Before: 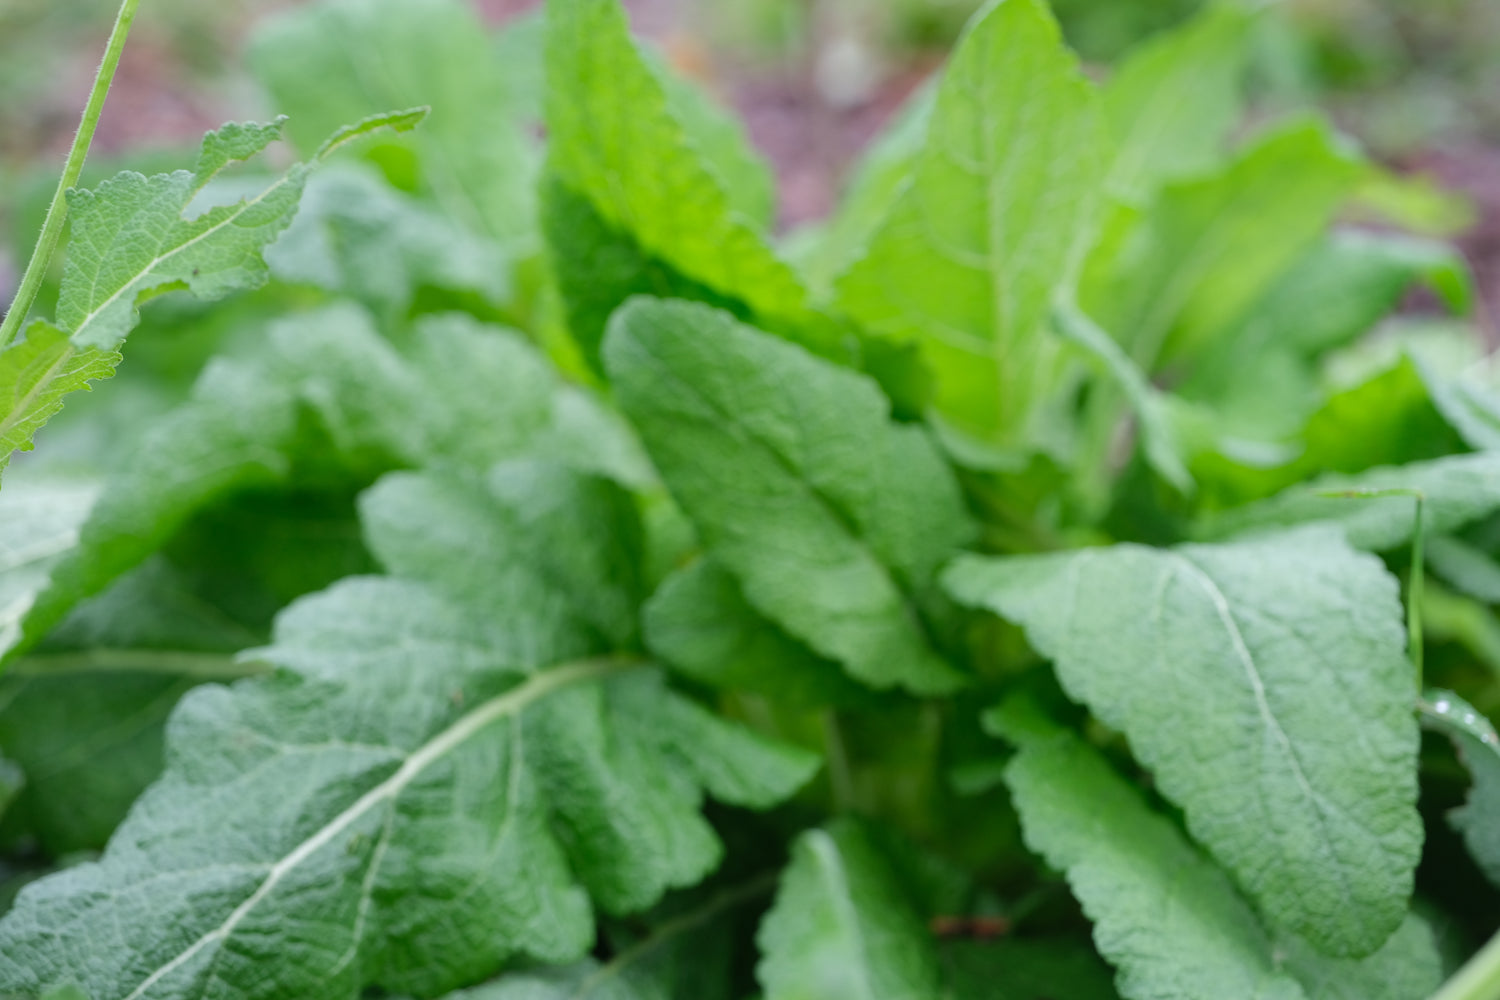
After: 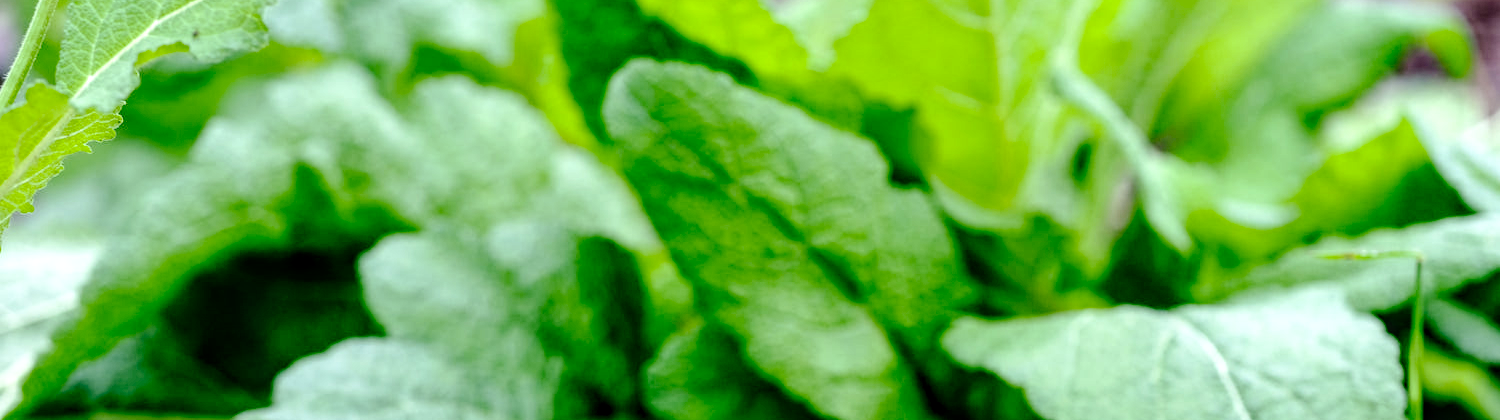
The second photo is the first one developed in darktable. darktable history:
color balance rgb: shadows lift › chroma 0.771%, shadows lift › hue 111.34°, perceptual saturation grading › global saturation 17.181%, contrast 5.067%
exposure: exposure -0.066 EV, compensate highlight preservation false
local contrast: detail 130%
crop and rotate: top 23.801%, bottom 34.195%
filmic rgb: middle gray luminance 8.54%, black relative exposure -6.32 EV, white relative exposure 2.72 EV, target black luminance 0%, hardness 4.75, latitude 73.48%, contrast 1.33, shadows ↔ highlights balance 9.64%
tone curve: curves: ch0 [(0, 0) (0.003, 0) (0.011, 0.001) (0.025, 0.001) (0.044, 0.002) (0.069, 0.007) (0.1, 0.015) (0.136, 0.027) (0.177, 0.066) (0.224, 0.122) (0.277, 0.219) (0.335, 0.327) (0.399, 0.432) (0.468, 0.527) (0.543, 0.615) (0.623, 0.695) (0.709, 0.777) (0.801, 0.874) (0.898, 0.973) (1, 1)], preserve colors none
